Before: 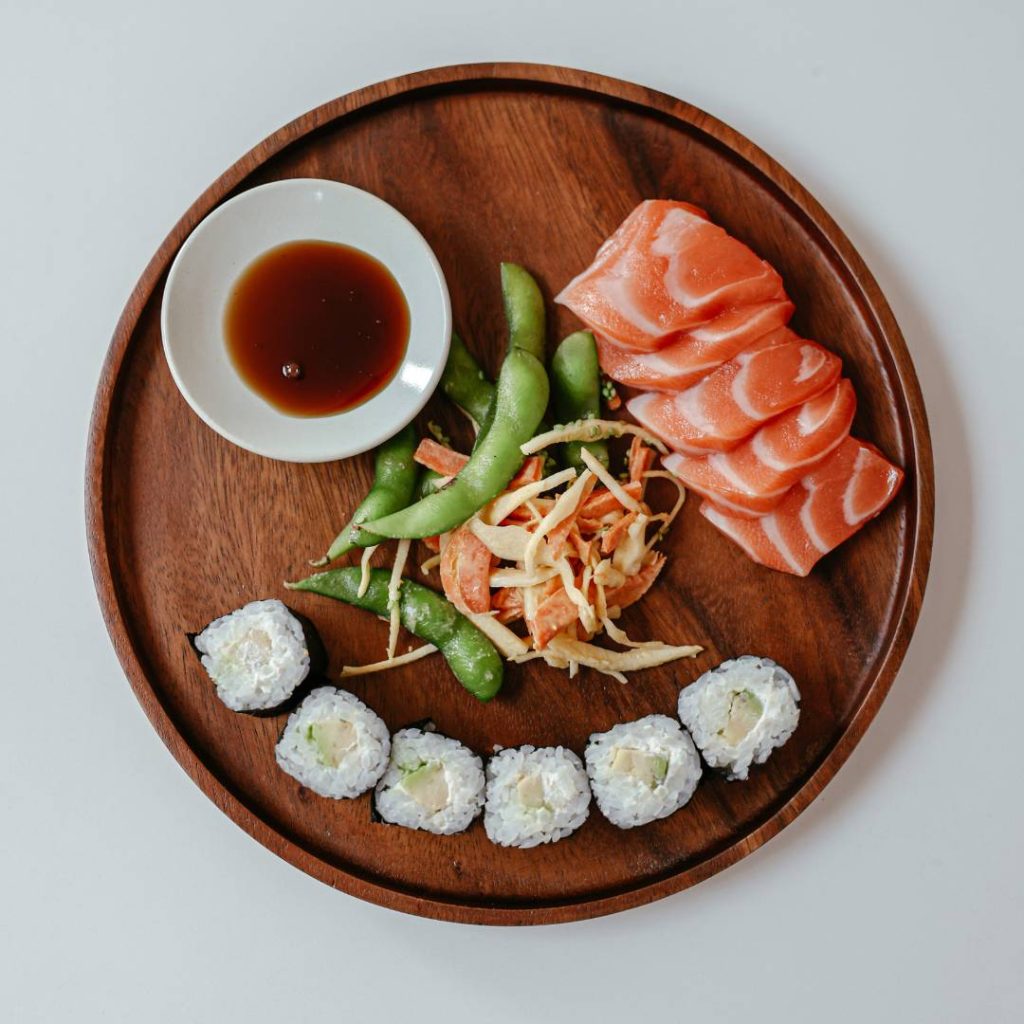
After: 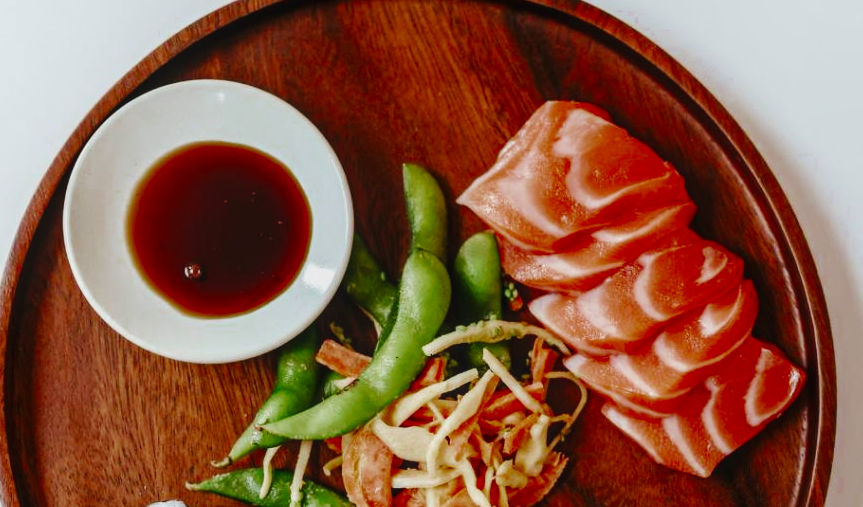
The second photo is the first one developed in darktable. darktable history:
crop and rotate: left 9.651%, top 9.747%, right 6.015%, bottom 40.66%
velvia: strength 24.37%
local contrast: detail 110%
color correction: highlights b* -0.049
exposure: black level correction 0.002, exposure -0.097 EV, compensate highlight preservation false
color zones: curves: ch0 [(0.27, 0.396) (0.563, 0.504) (0.75, 0.5) (0.787, 0.307)]
base curve: curves: ch0 [(0, 0) (0.032, 0.025) (0.121, 0.166) (0.206, 0.329) (0.605, 0.79) (1, 1)], preserve colors none
